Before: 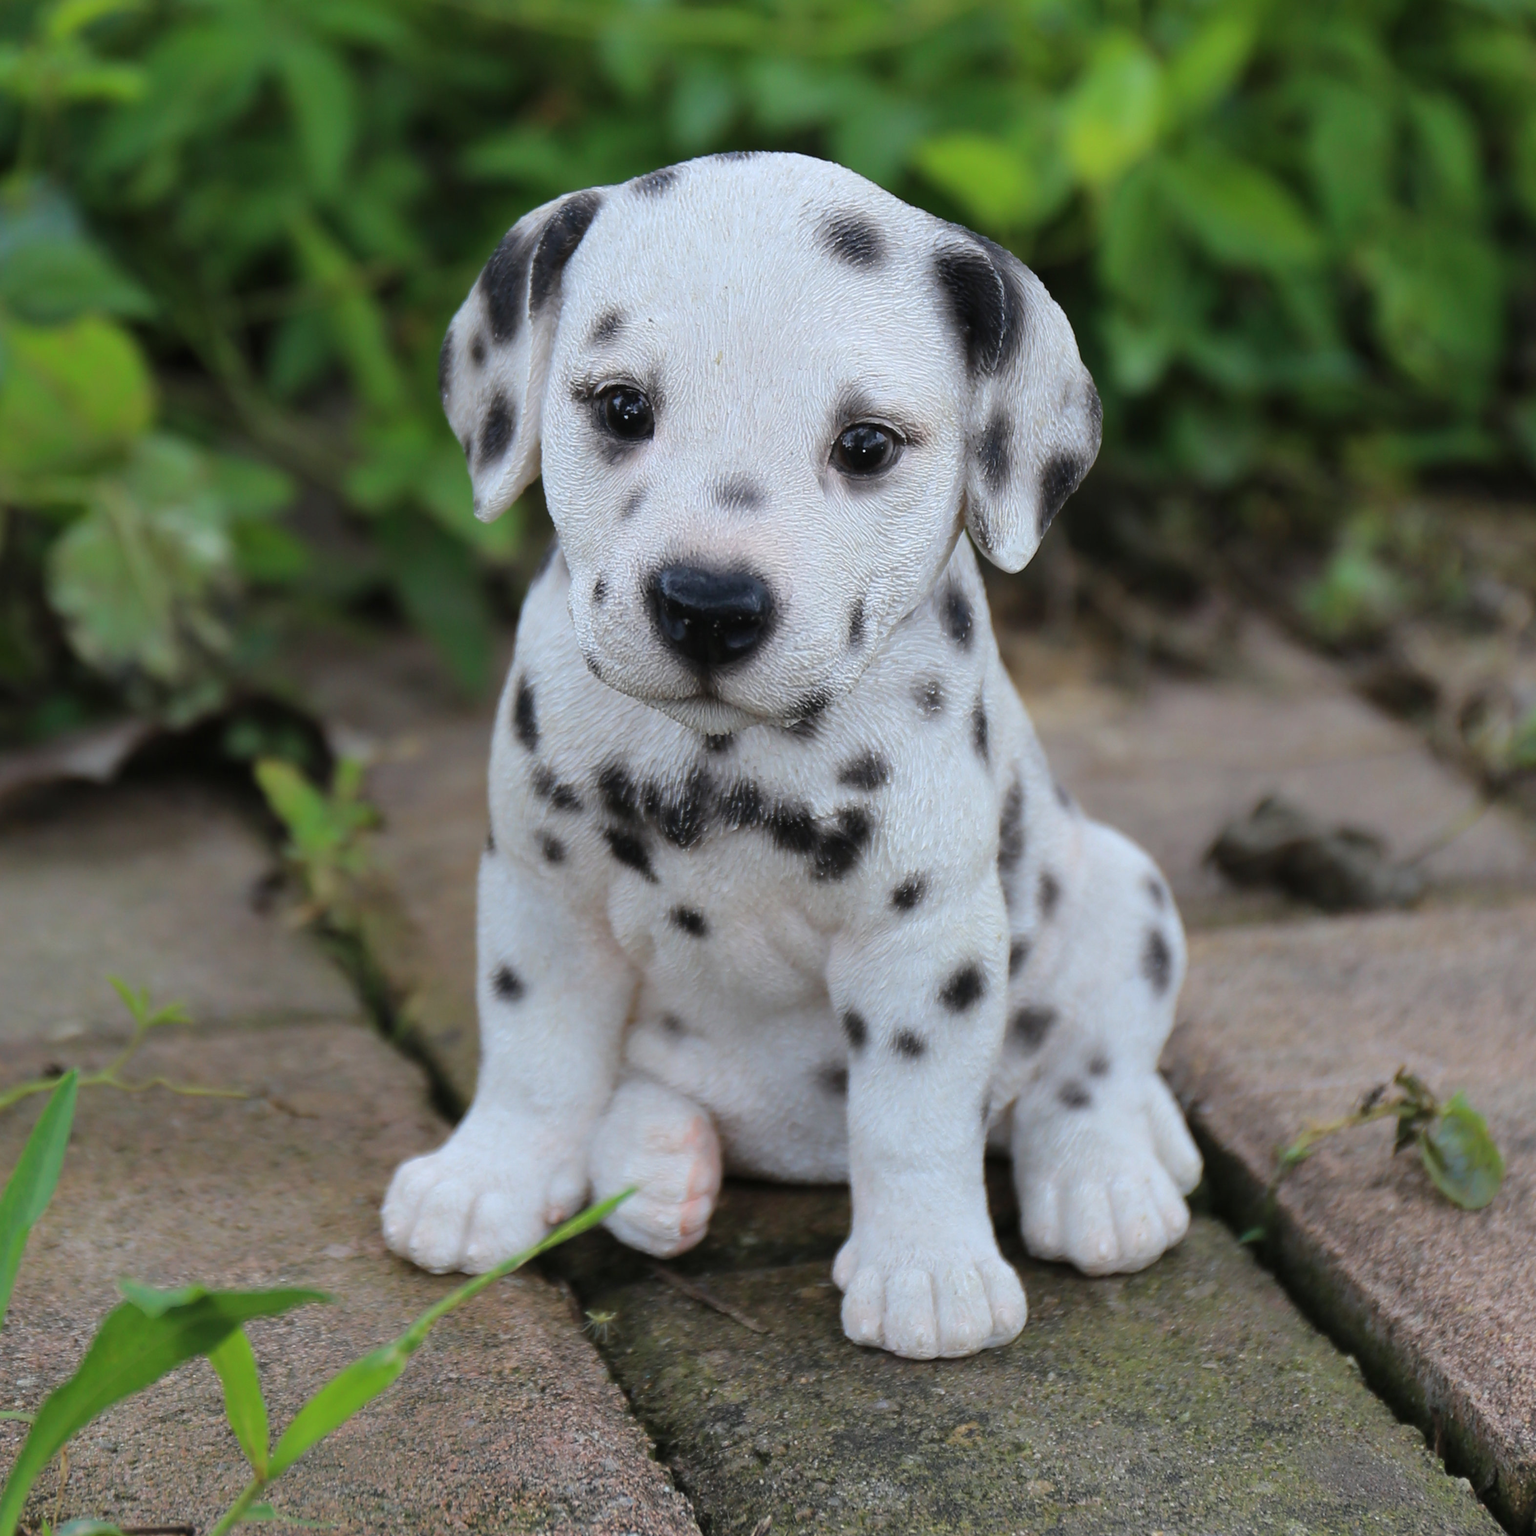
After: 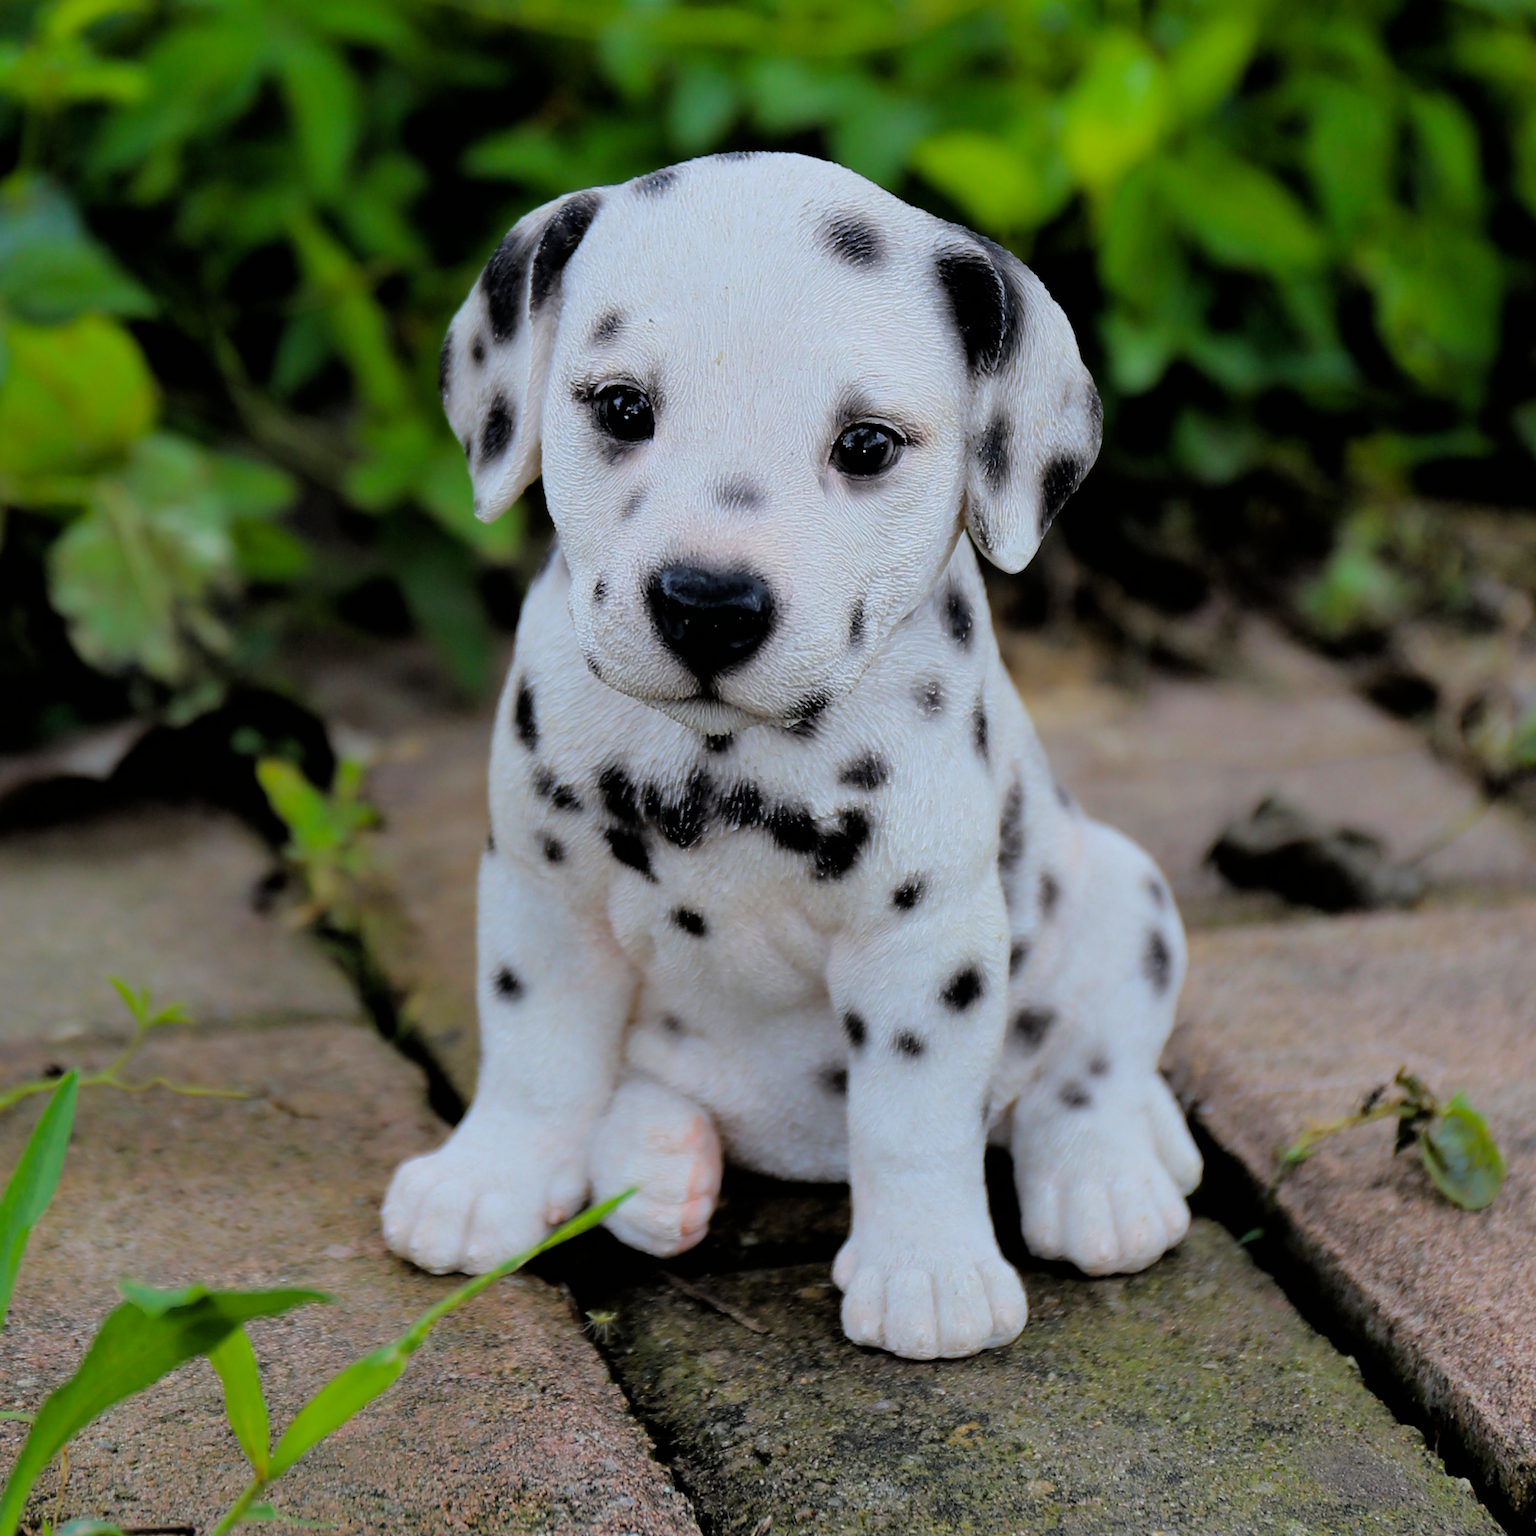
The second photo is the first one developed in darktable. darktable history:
color balance rgb: perceptual saturation grading › global saturation 25%, global vibrance 20%
filmic rgb: black relative exposure -3.86 EV, white relative exposure 3.48 EV, hardness 2.63, contrast 1.103
